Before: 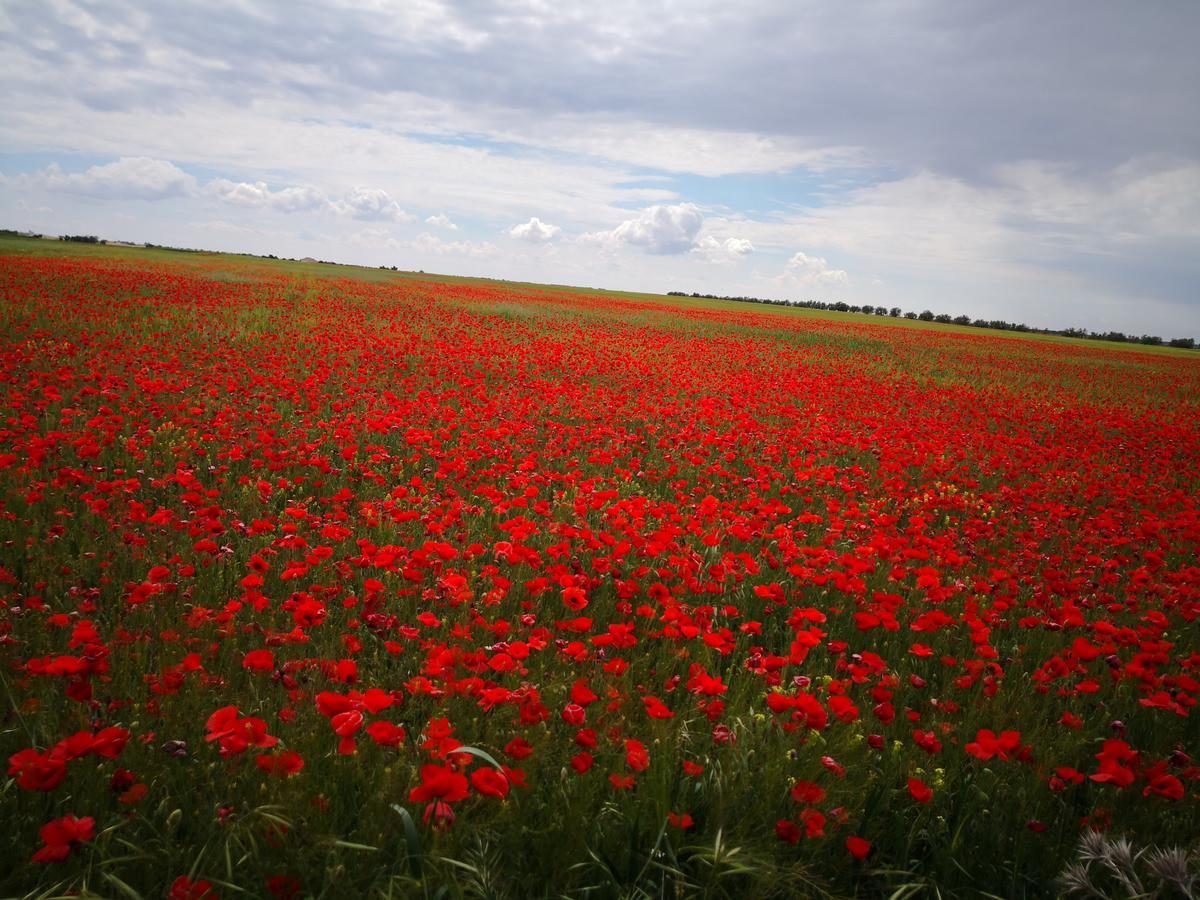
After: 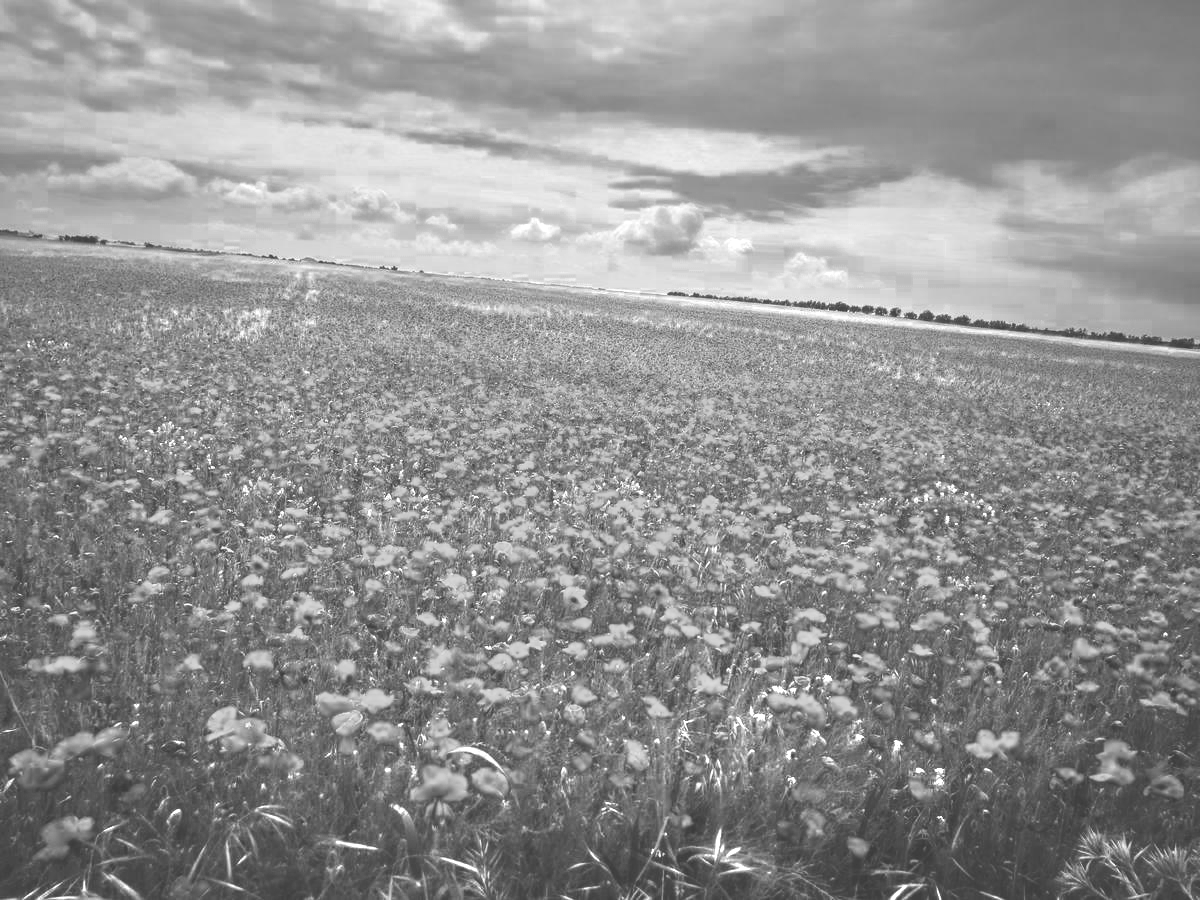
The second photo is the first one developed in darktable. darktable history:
local contrast: detail 130%
filmic rgb: black relative exposure -16 EV, white relative exposure 2.91 EV, hardness 10
tone equalizer: -7 EV 0.144 EV, -6 EV 0.638 EV, -5 EV 1.14 EV, -4 EV 1.35 EV, -3 EV 1.16 EV, -2 EV 0.6 EV, -1 EV 0.159 EV
color zones: curves: ch0 [(0, 0.554) (0.146, 0.662) (0.293, 0.86) (0.503, 0.774) (0.637, 0.106) (0.74, 0.072) (0.866, 0.488) (0.998, 0.569)]; ch1 [(0, 0) (0.143, 0) (0.286, 0) (0.429, 0) (0.571, 0) (0.714, 0) (0.857, 0)]
exposure: black level correction -0.021, exposure -0.031 EV, compensate highlight preservation false
